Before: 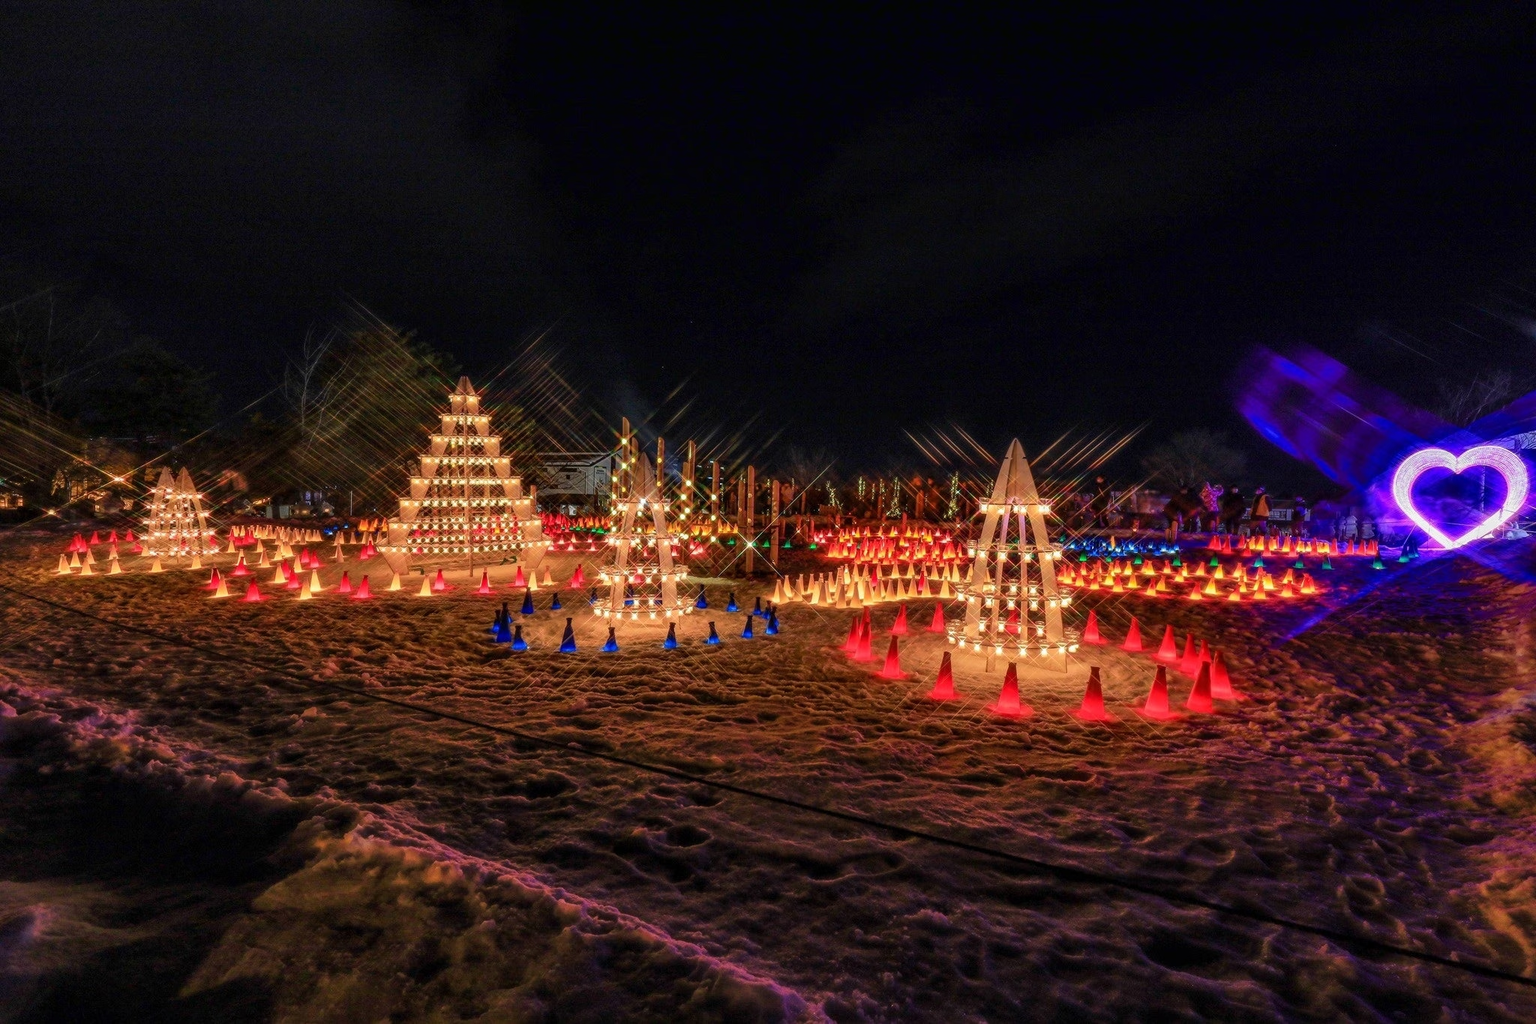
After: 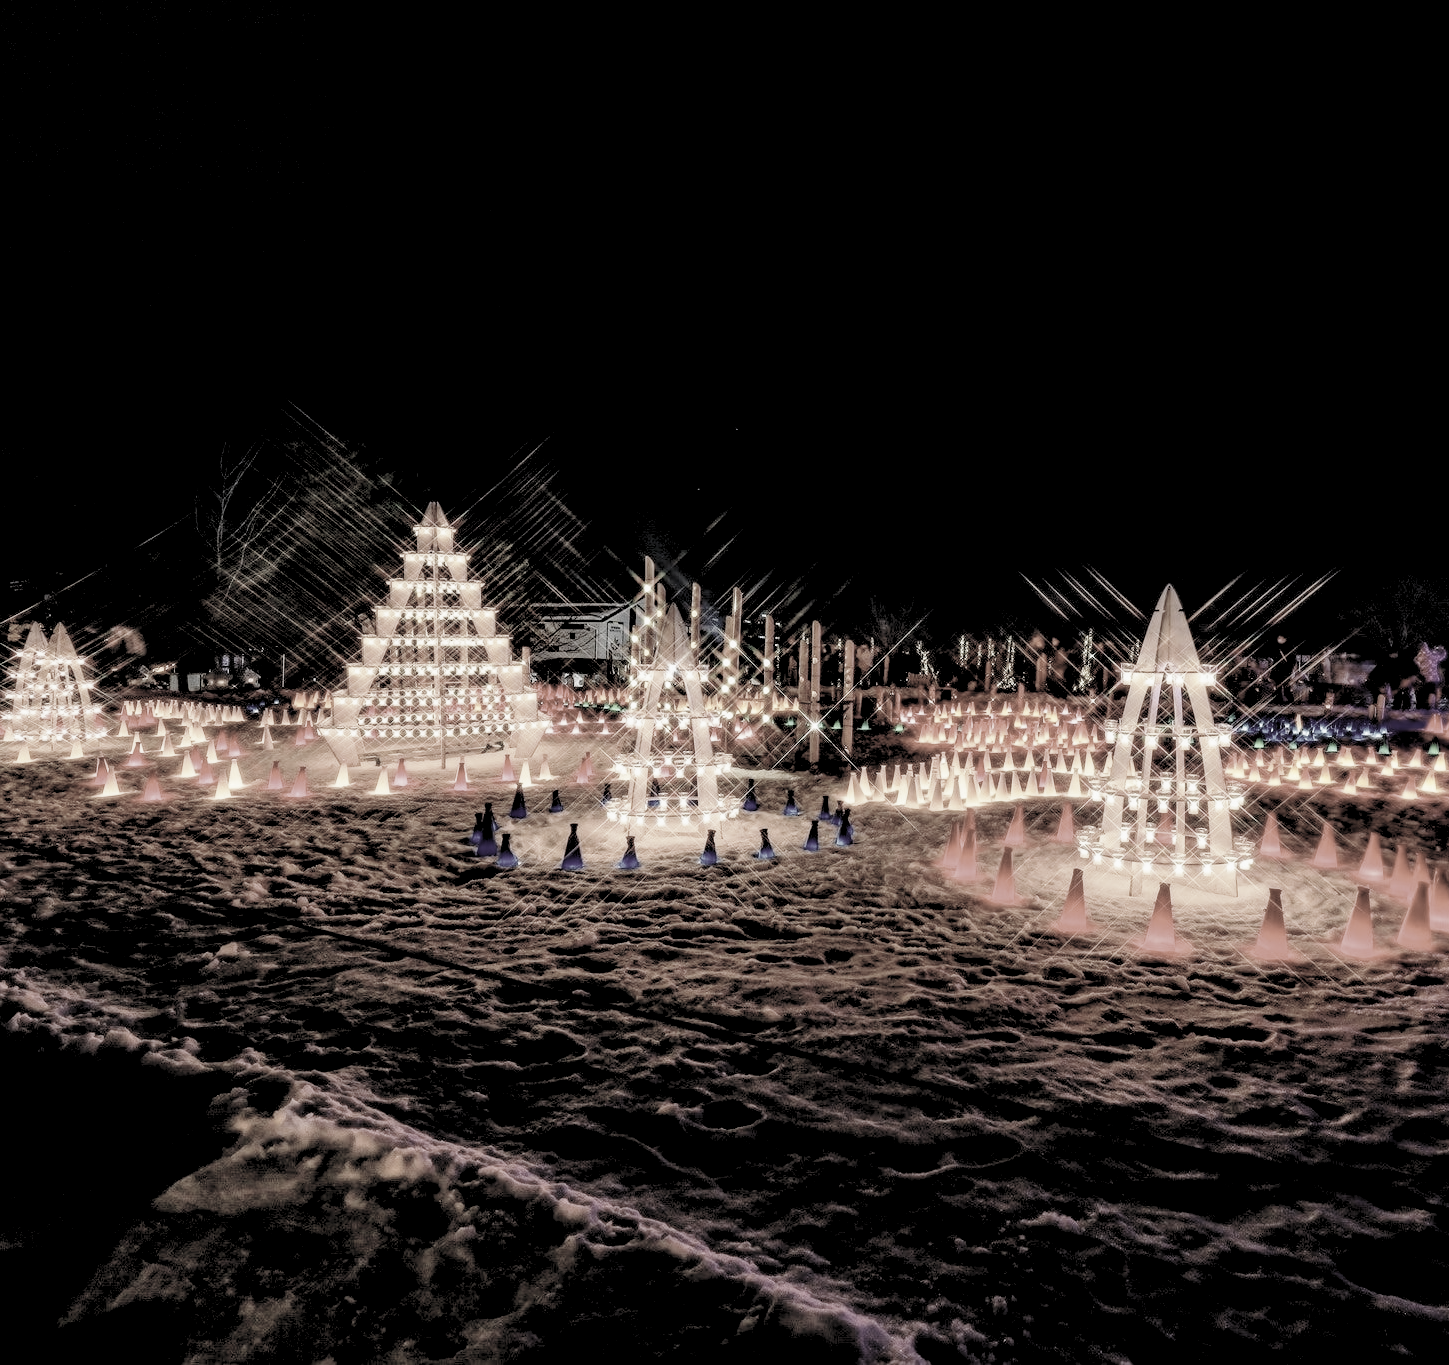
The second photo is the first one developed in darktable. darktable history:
color correction: saturation 0.2
crop and rotate: left 9.061%, right 20.142%
rgb levels: preserve colors sum RGB, levels [[0.038, 0.433, 0.934], [0, 0.5, 1], [0, 0.5, 1]]
base curve: curves: ch0 [(0, 0) (0.028, 0.03) (0.121, 0.232) (0.46, 0.748) (0.859, 0.968) (1, 1)], preserve colors none
